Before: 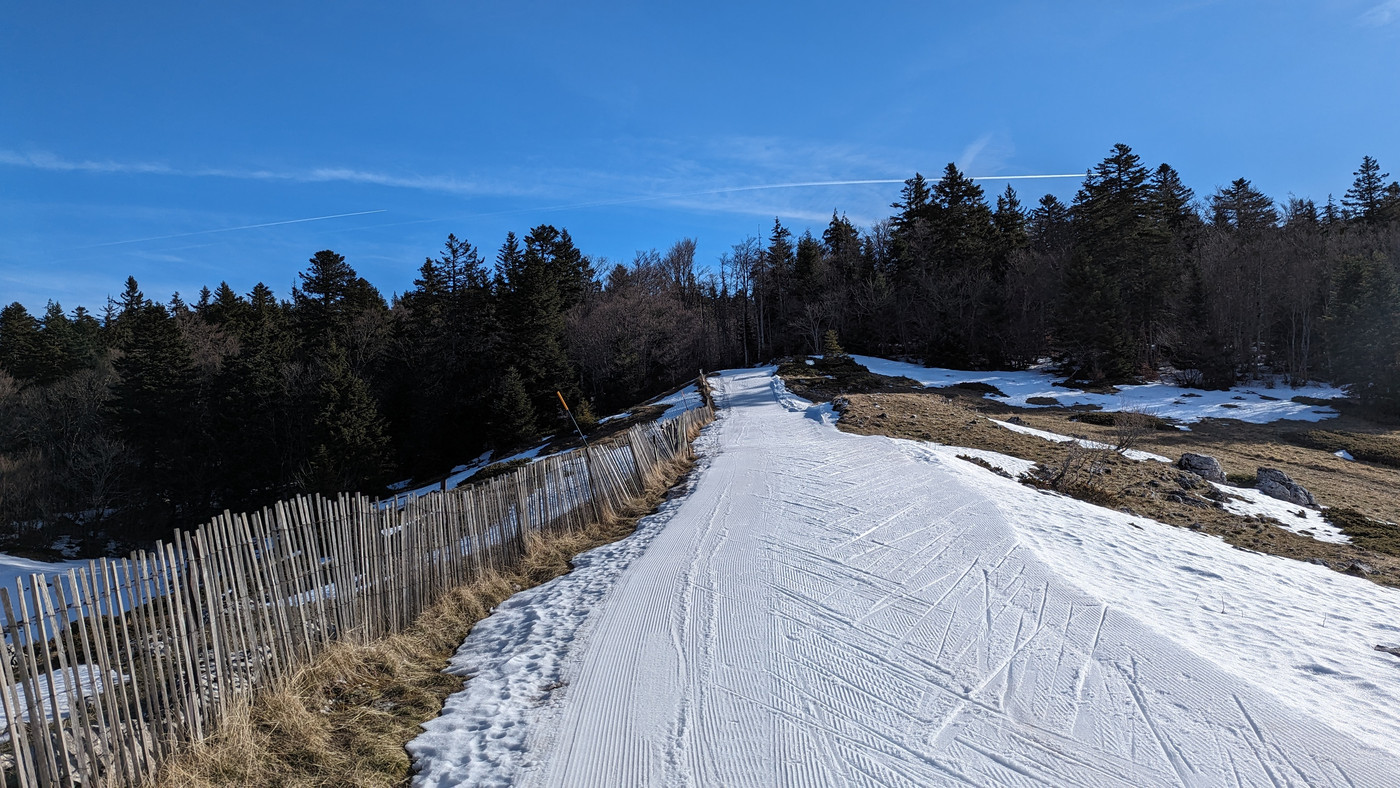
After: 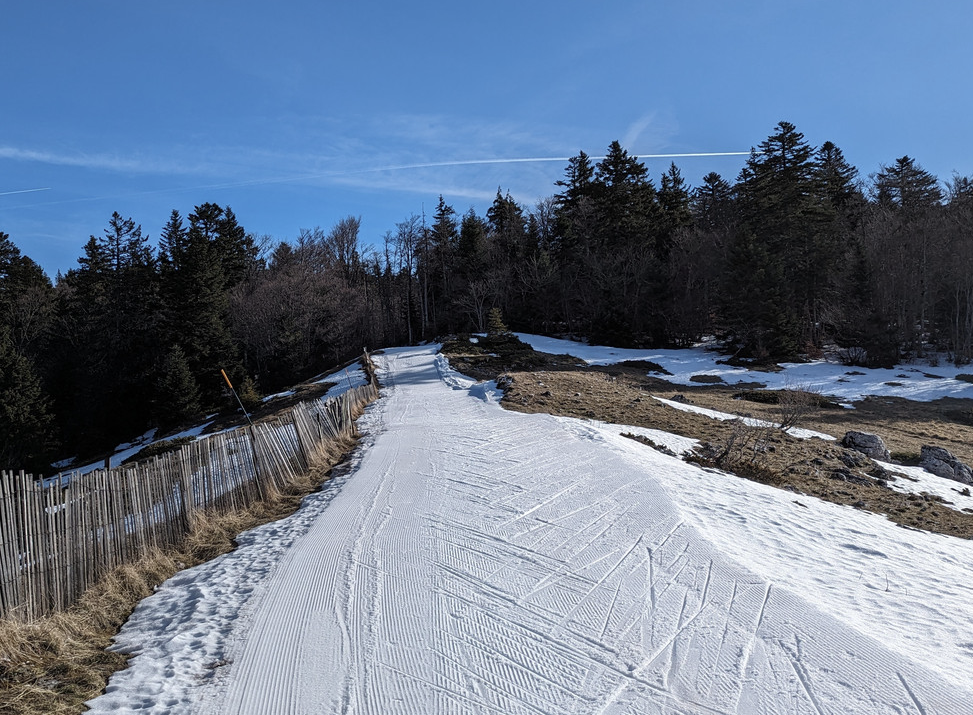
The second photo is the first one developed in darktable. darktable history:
white balance: emerald 1
crop and rotate: left 24.034%, top 2.838%, right 6.406%, bottom 6.299%
contrast brightness saturation: saturation -0.17
